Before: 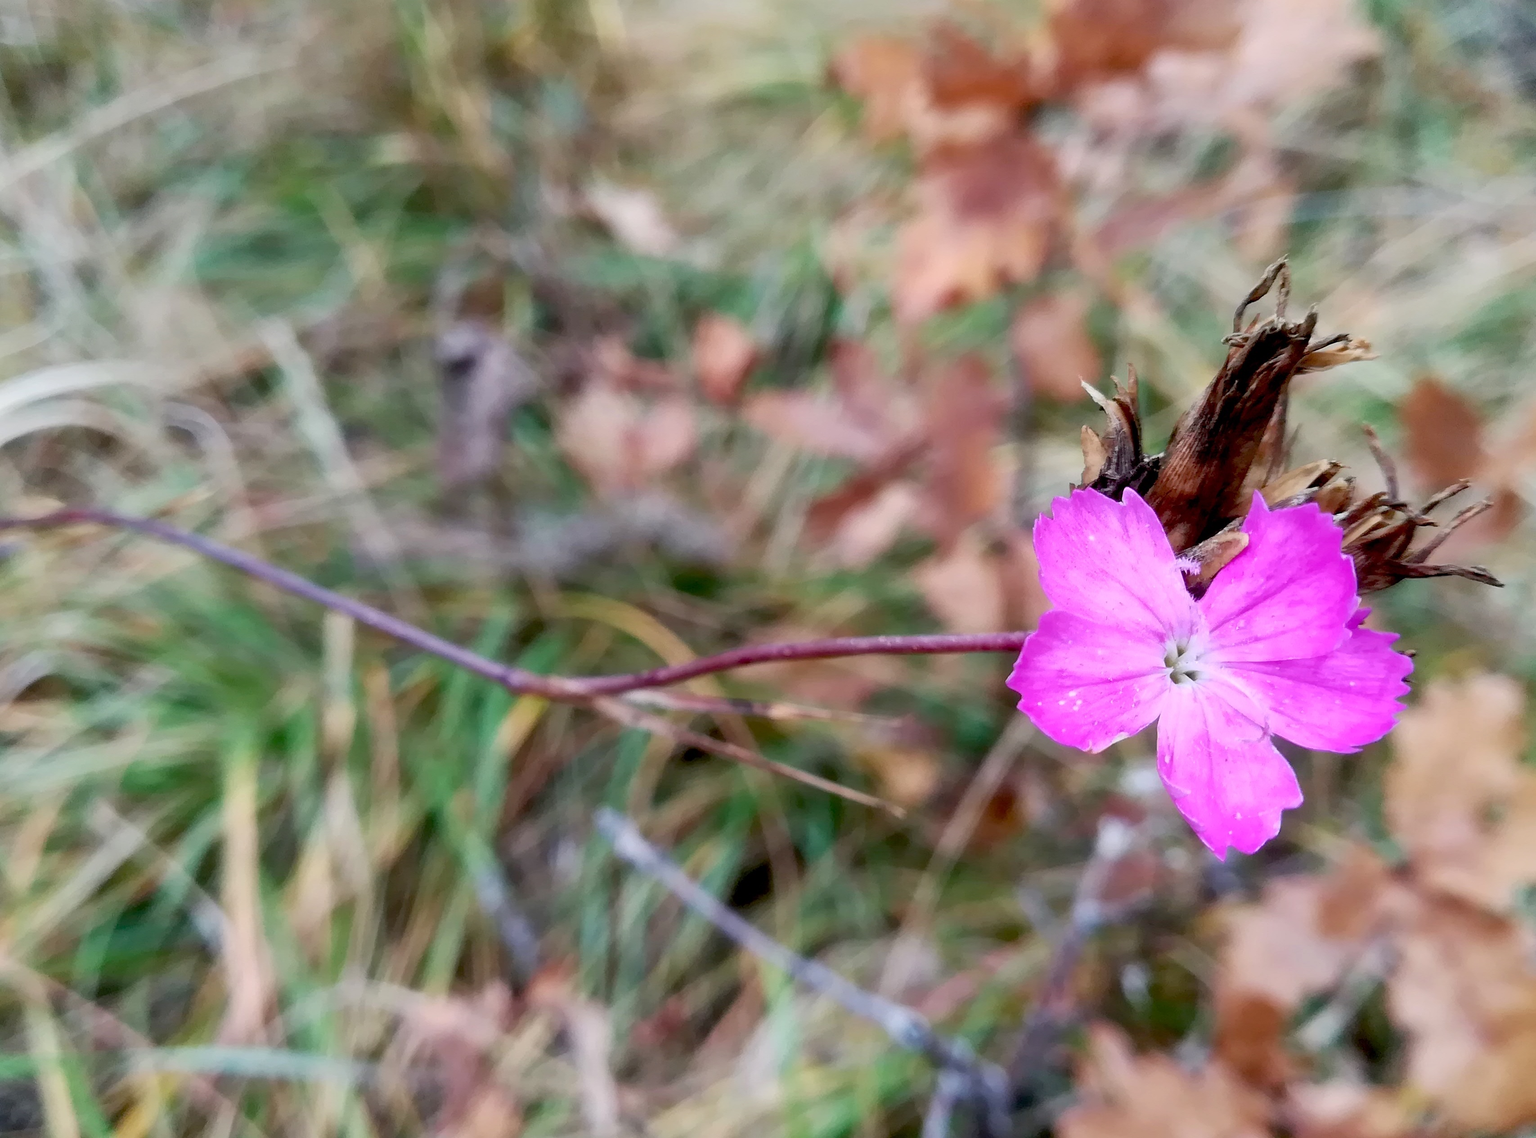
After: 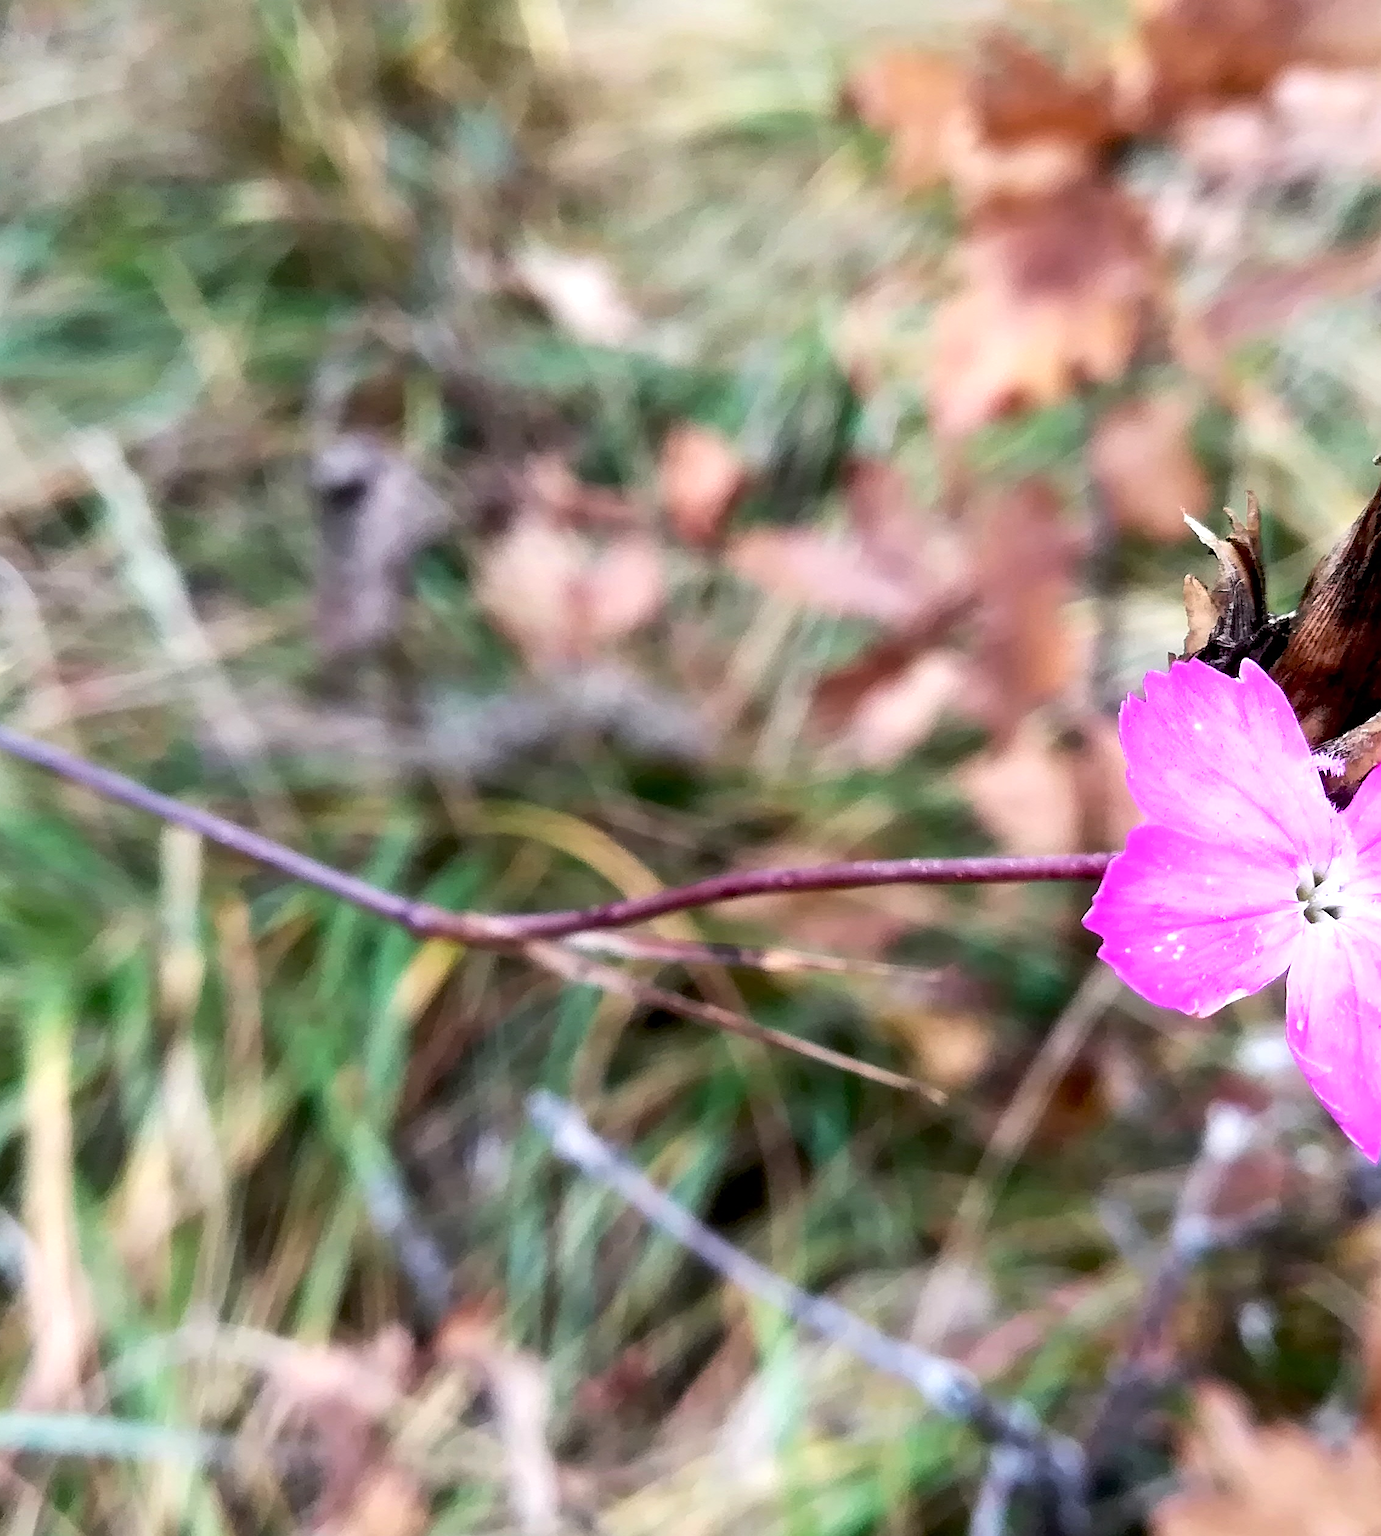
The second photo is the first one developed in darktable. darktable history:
crop and rotate: left 13.355%, right 20.046%
sharpen: on, module defaults
tone equalizer: -8 EV -0.751 EV, -7 EV -0.727 EV, -6 EV -0.625 EV, -5 EV -0.401 EV, -3 EV 0.374 EV, -2 EV 0.6 EV, -1 EV 0.677 EV, +0 EV 0.757 EV, edges refinement/feathering 500, mask exposure compensation -1.57 EV, preserve details no
